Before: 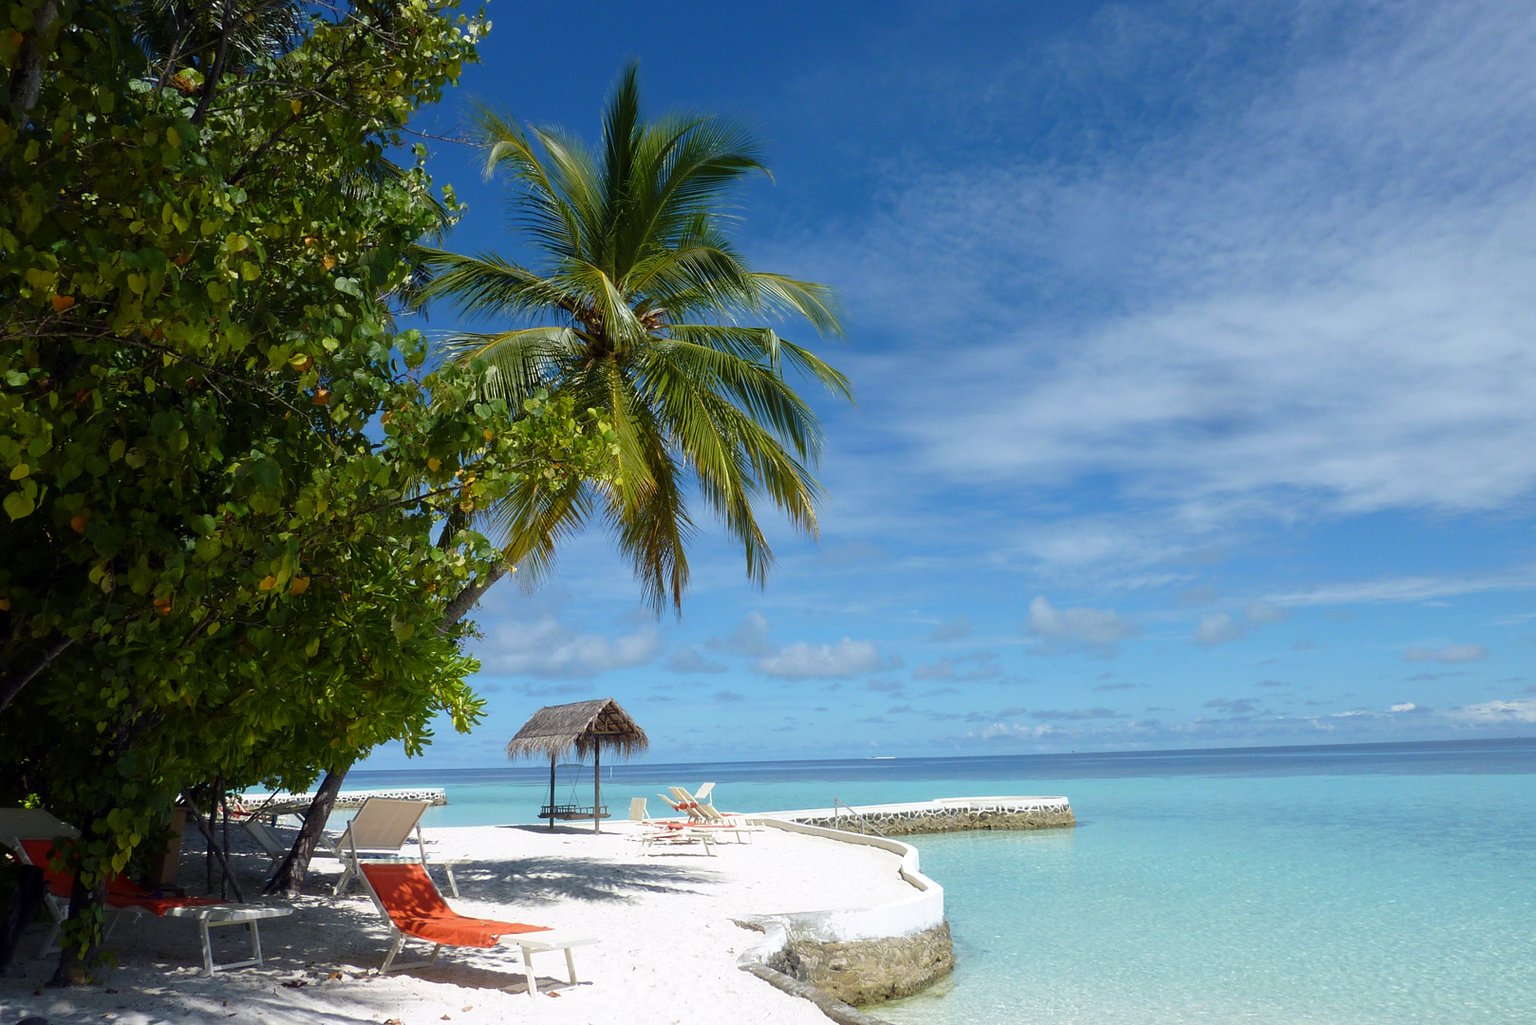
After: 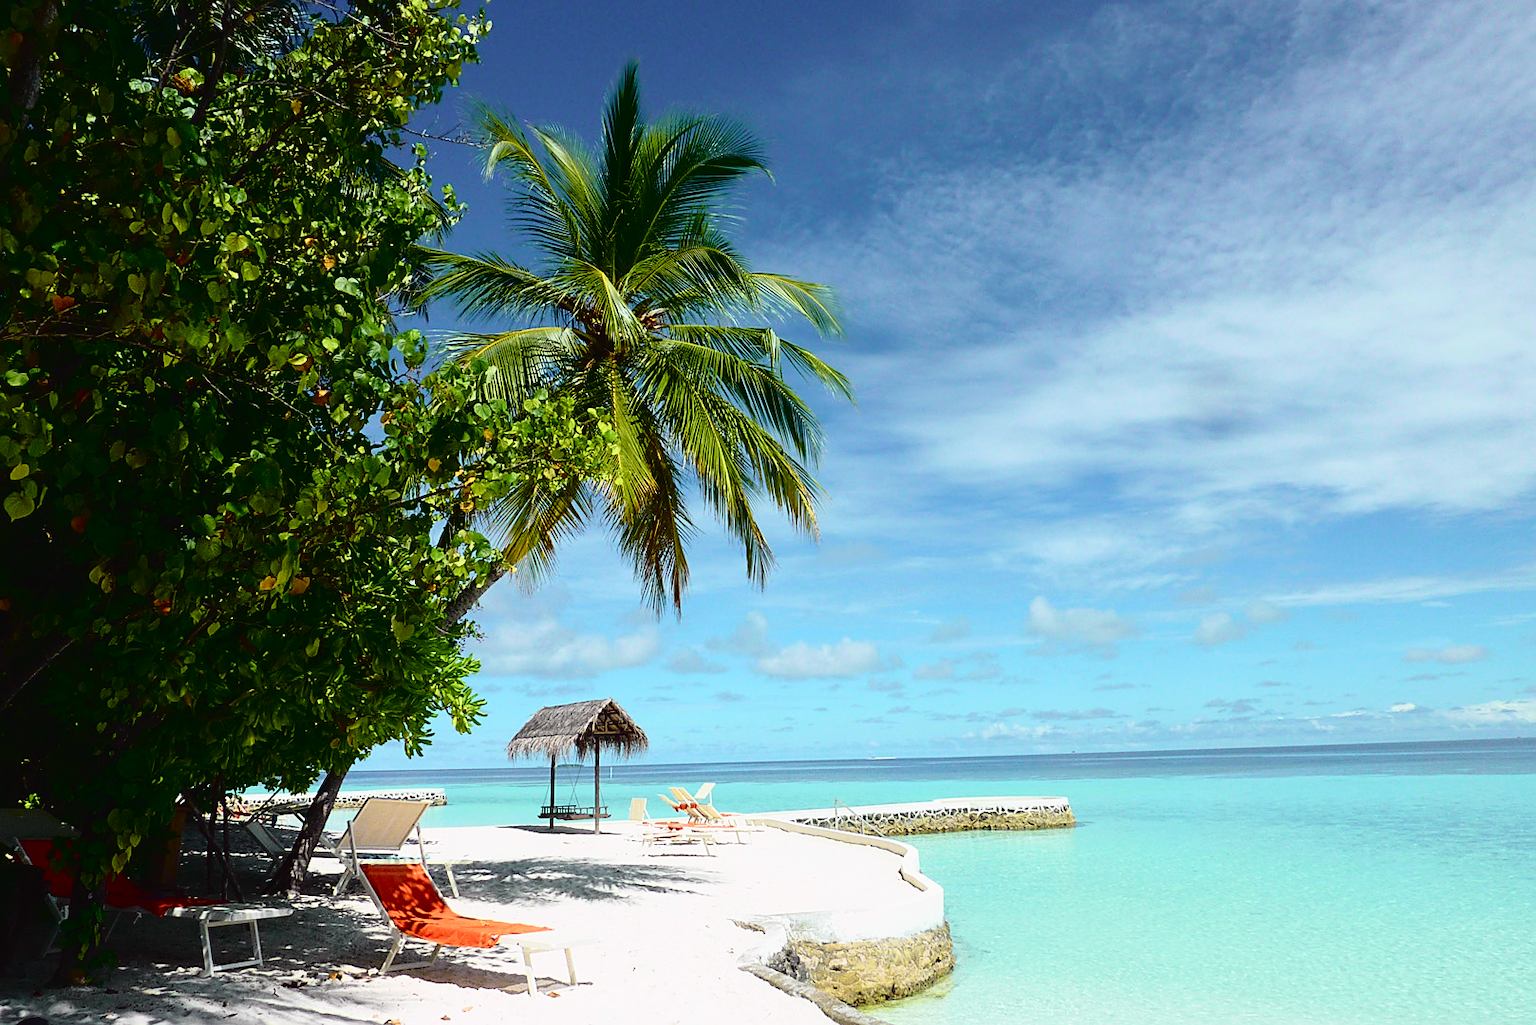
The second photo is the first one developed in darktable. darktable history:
tone curve: curves: ch0 [(0, 0.022) (0.177, 0.086) (0.392, 0.438) (0.704, 0.844) (0.858, 0.938) (1, 0.981)]; ch1 [(0, 0) (0.402, 0.36) (0.476, 0.456) (0.498, 0.497) (0.518, 0.521) (0.58, 0.598) (0.619, 0.65) (0.692, 0.737) (1, 1)]; ch2 [(0, 0) (0.415, 0.438) (0.483, 0.499) (0.503, 0.503) (0.526, 0.532) (0.563, 0.604) (0.626, 0.697) (0.699, 0.753) (0.997, 0.858)], color space Lab, independent channels
sharpen: on, module defaults
